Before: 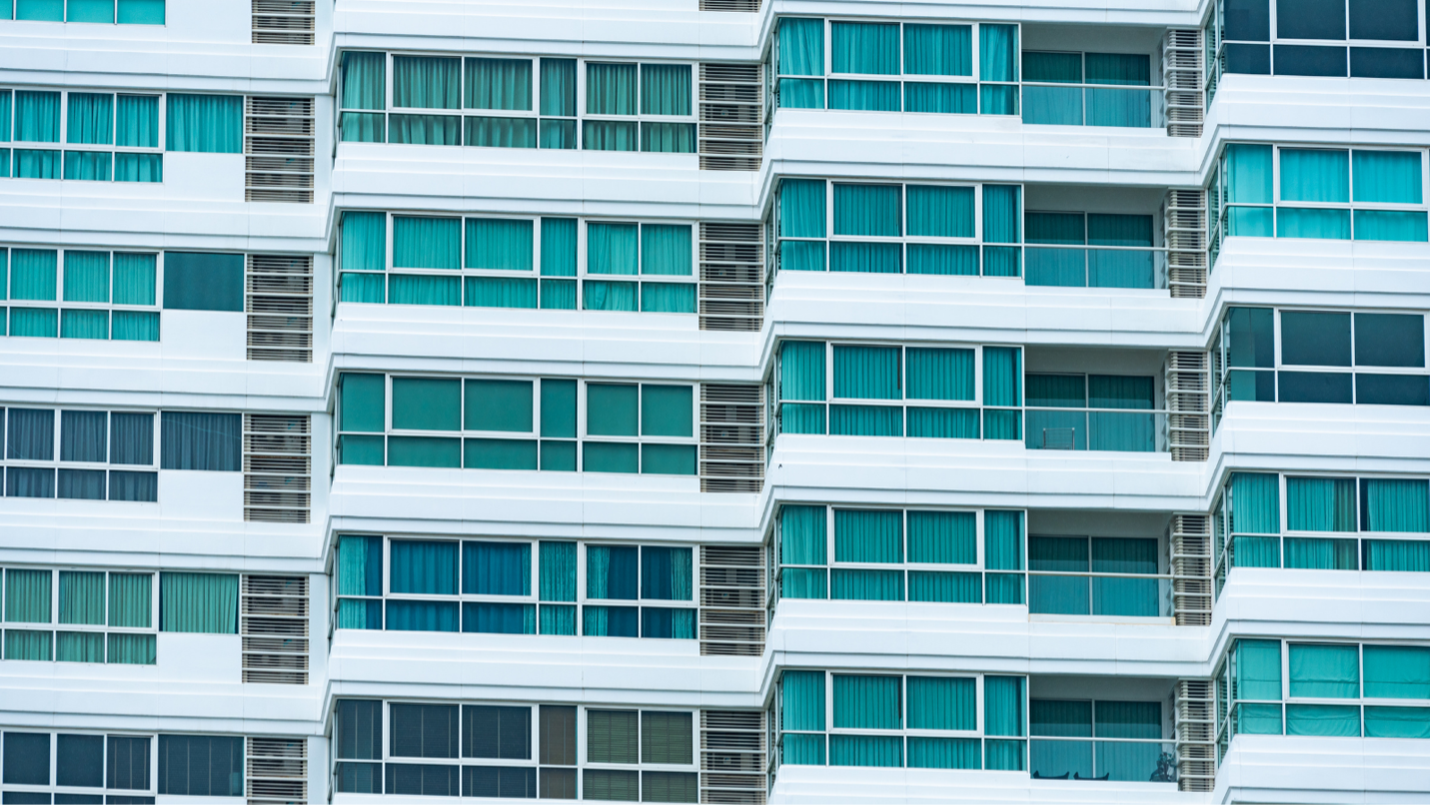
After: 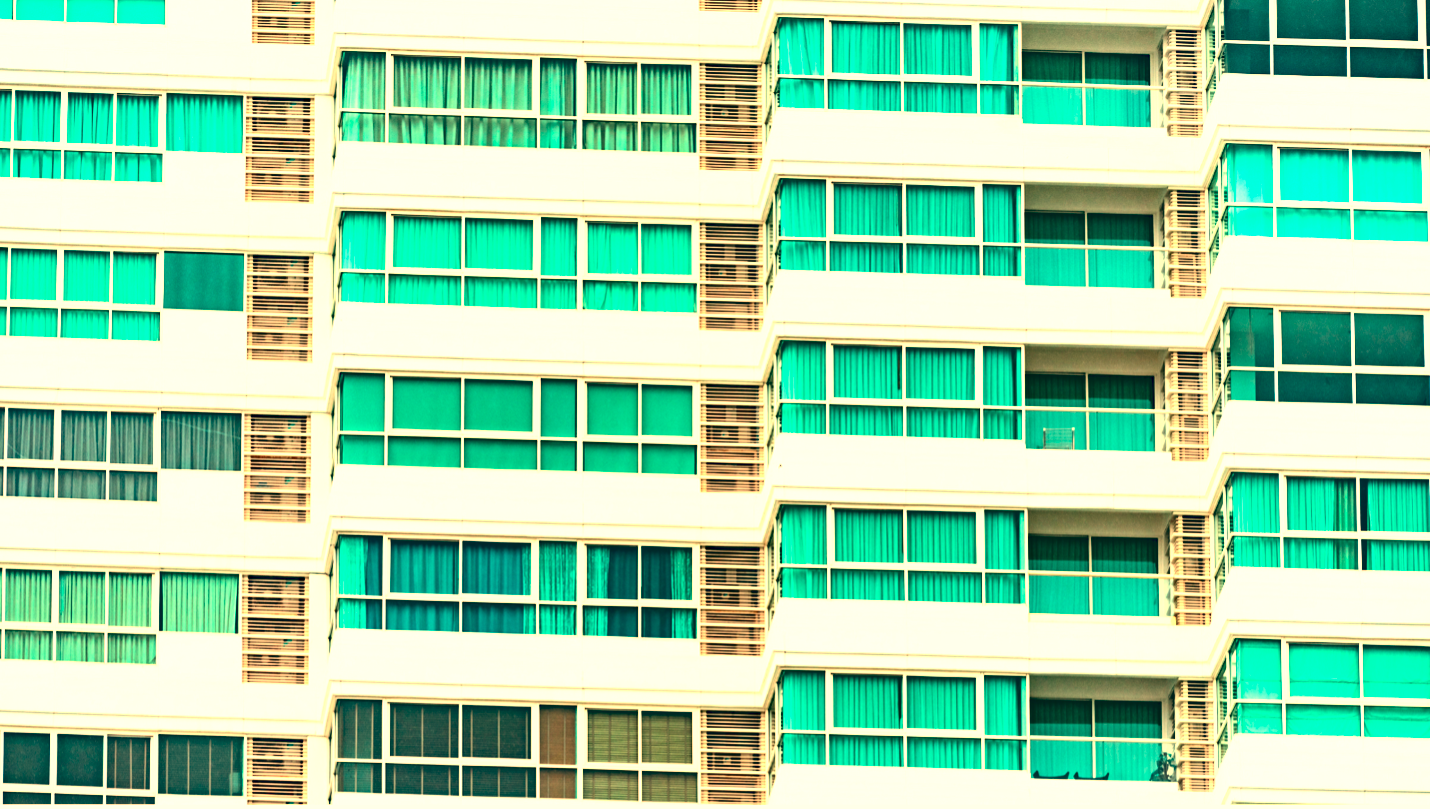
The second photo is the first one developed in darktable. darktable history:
contrast brightness saturation: contrast 0.22, brightness -0.19, saturation 0.24
white balance: red 1.467, blue 0.684
color balance: output saturation 98.5%
haze removal: compatibility mode true, adaptive false
exposure: black level correction 0, exposure 1.675 EV, compensate exposure bias true, compensate highlight preservation false
